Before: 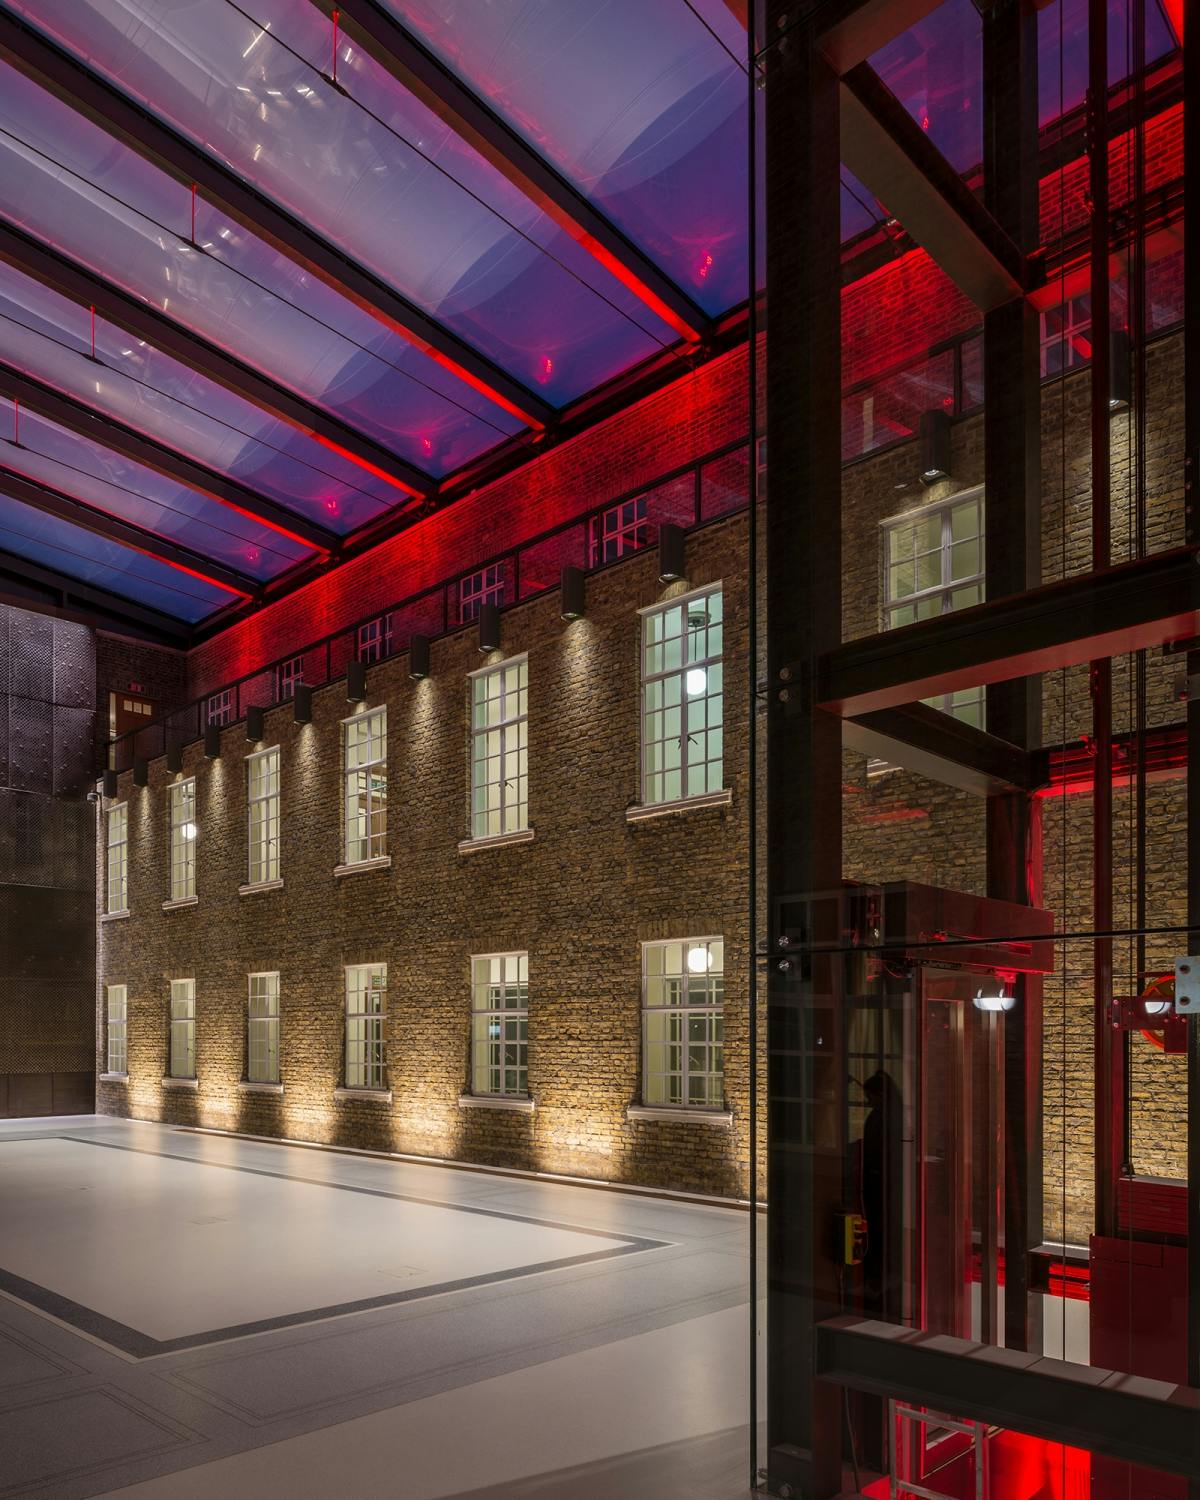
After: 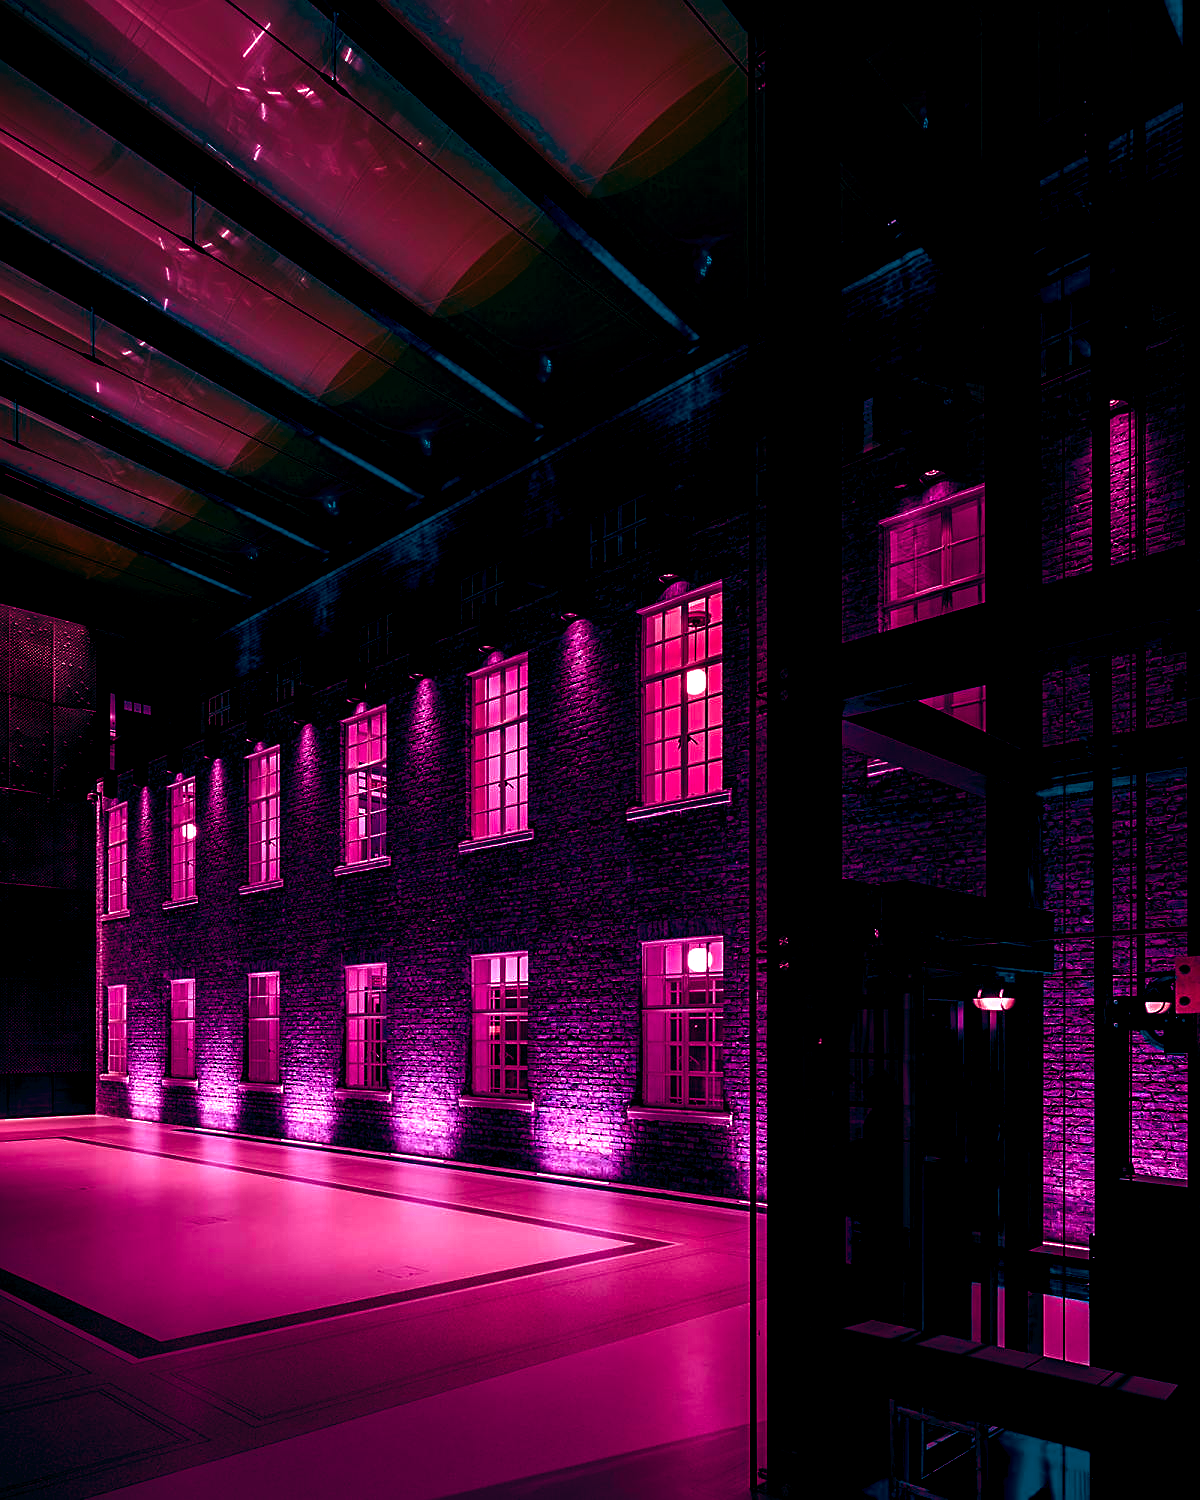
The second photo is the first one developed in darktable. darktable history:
color calibration: illuminant same as pipeline (D50), adaptation none (bypass)
sharpen: on, module defaults
color balance rgb: shadows lift › luminance -18.76%, shadows lift › chroma 35.44%, power › luminance -3.76%, power › hue 142.17°, highlights gain › chroma 7.5%, highlights gain › hue 184.75°, global offset › luminance -0.52%, global offset › chroma 0.91%, global offset › hue 173.36°, shadows fall-off 300%, white fulcrum 2 EV, highlights fall-off 300%, linear chroma grading › shadows 17.19%, linear chroma grading › highlights 61.12%, linear chroma grading › global chroma 50%, hue shift -150.52°, perceptual brilliance grading › global brilliance 12%, mask middle-gray fulcrum 100%, contrast gray fulcrum 38.43%, contrast 35.15%, saturation formula JzAzBz (2021)
